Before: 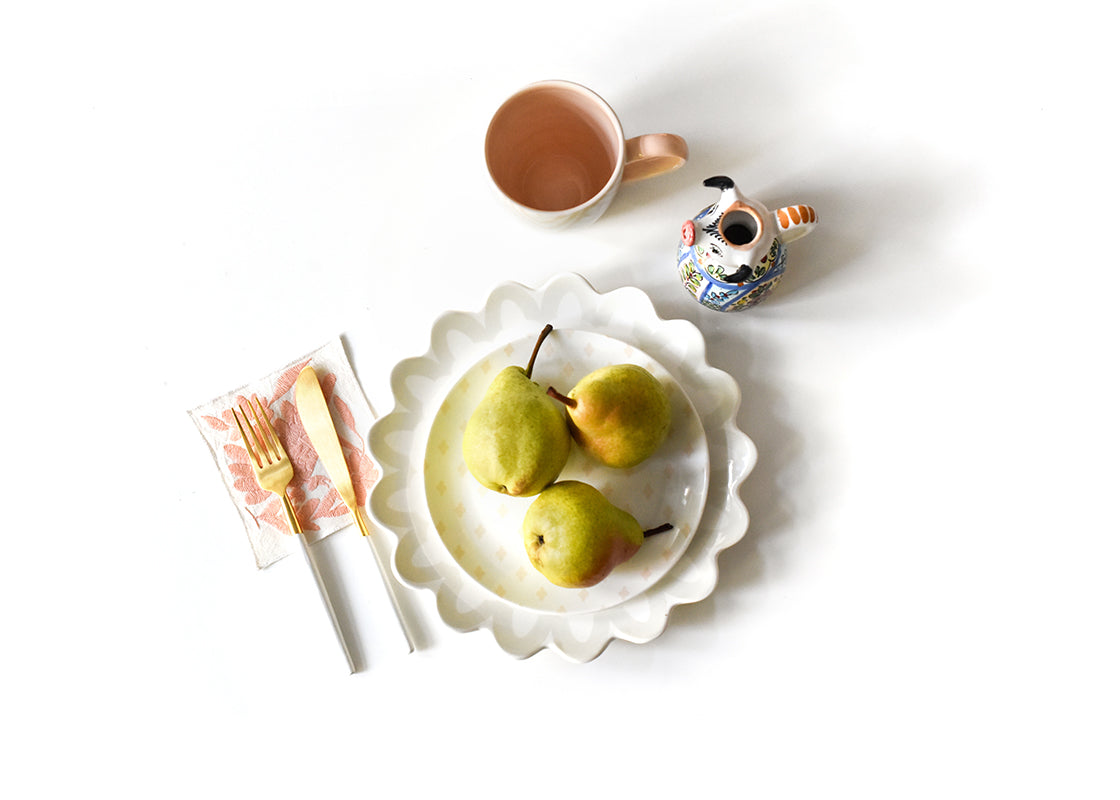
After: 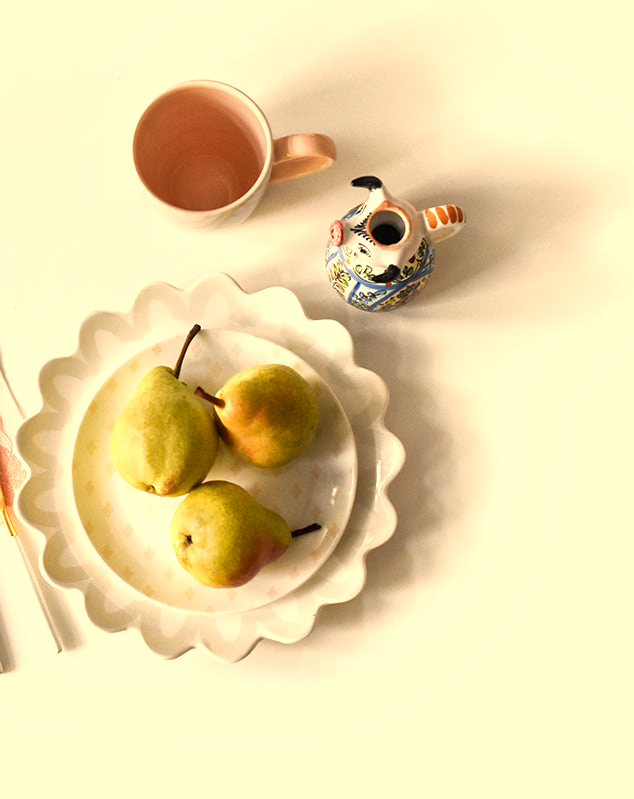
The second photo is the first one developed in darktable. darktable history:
white balance: red 1.138, green 0.996, blue 0.812
local contrast: mode bilateral grid, contrast 20, coarseness 50, detail 120%, midtone range 0.2
crop: left 31.458%, top 0%, right 11.876%
